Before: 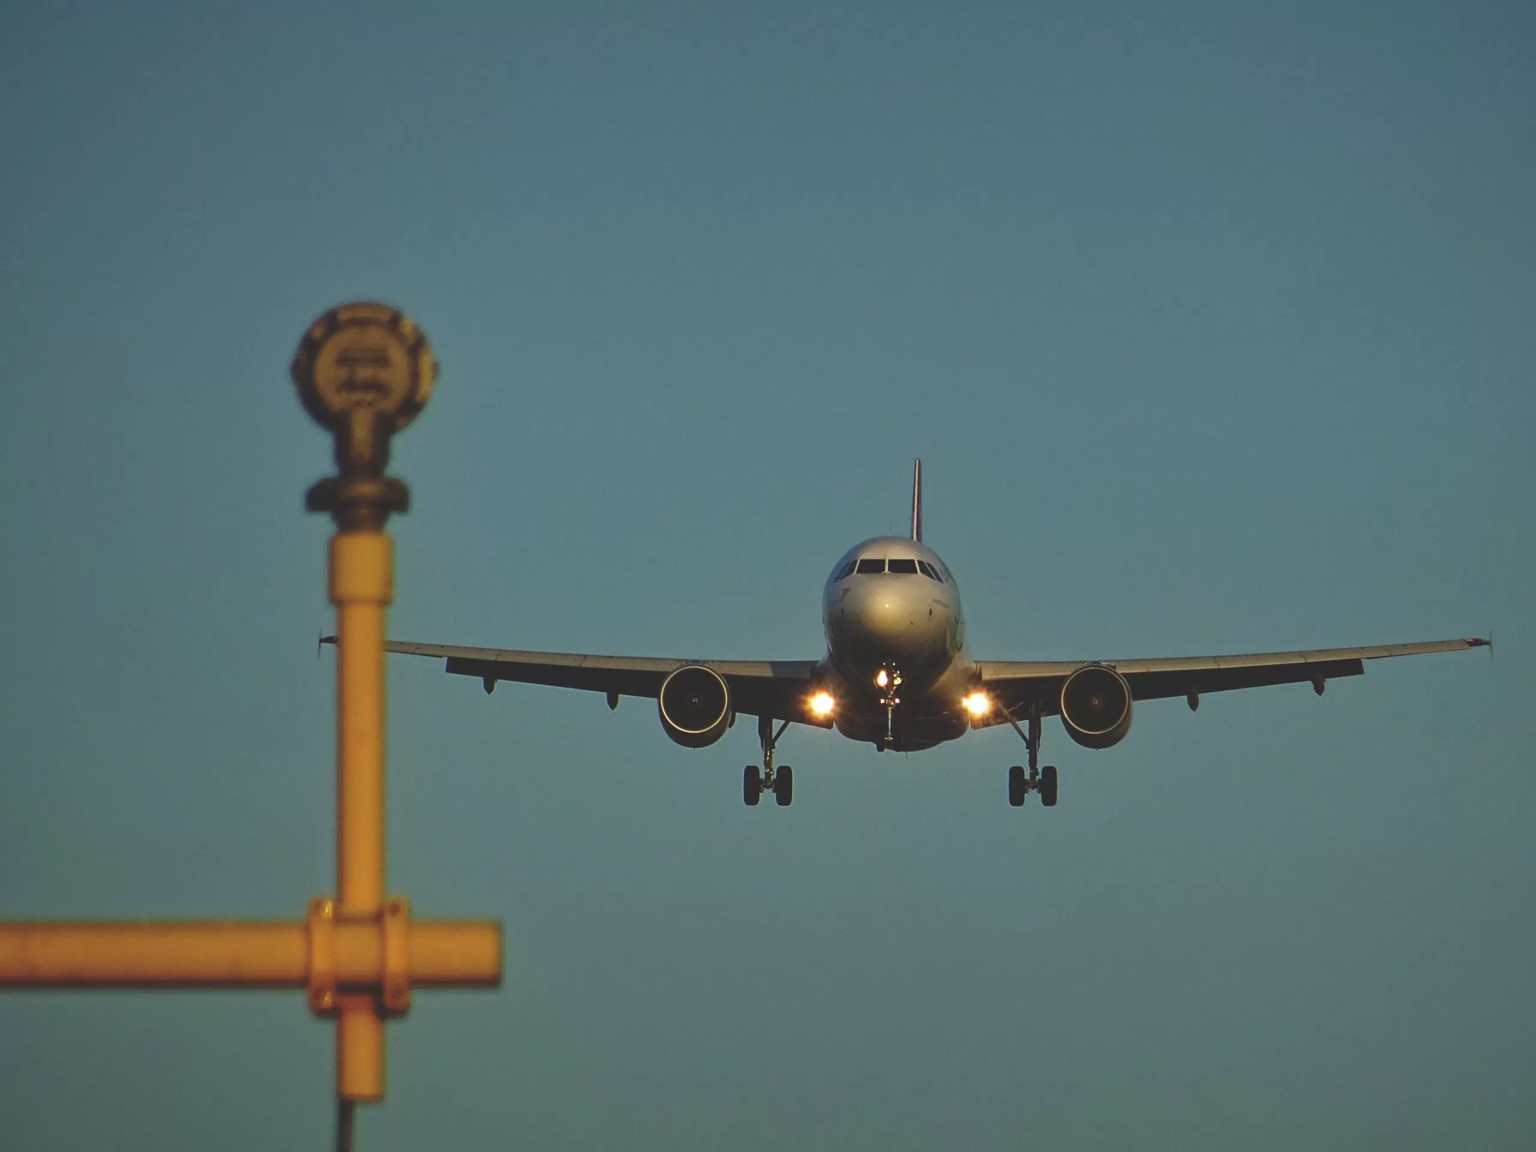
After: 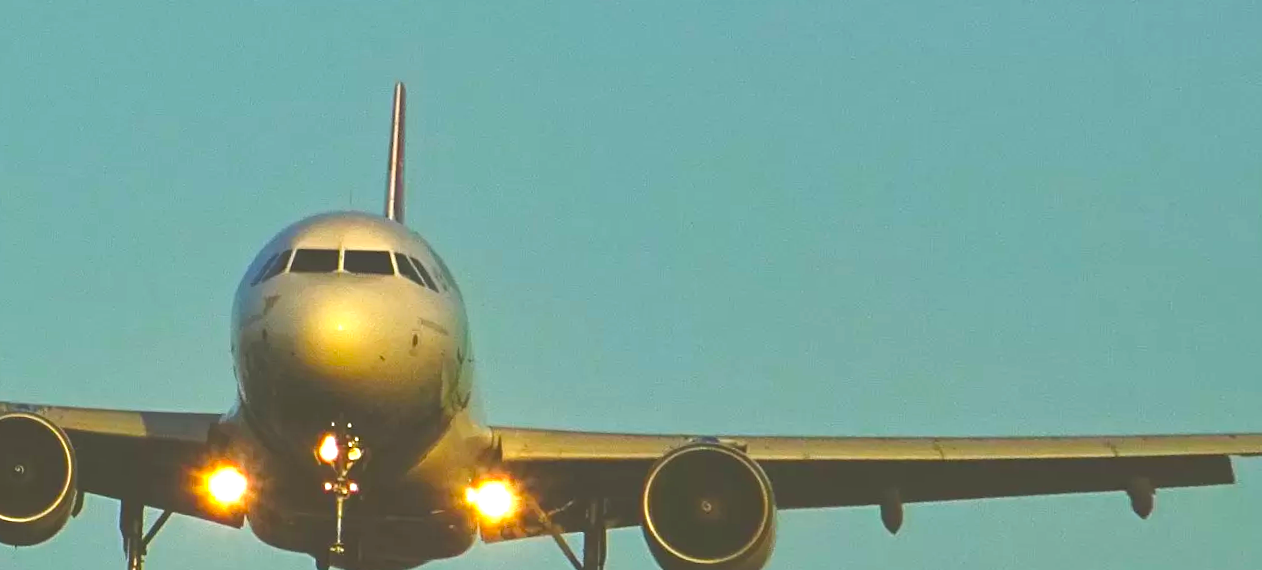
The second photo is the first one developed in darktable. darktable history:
crop: left 36.607%, top 34.735%, right 13.146%, bottom 30.611%
exposure: black level correction -0.002, exposure 1.115 EV, compensate highlight preservation false
rotate and perspective: rotation 1.69°, lens shift (vertical) -0.023, lens shift (horizontal) -0.291, crop left 0.025, crop right 0.988, crop top 0.092, crop bottom 0.842
color balance: mode lift, gamma, gain (sRGB), lift [1.04, 1, 1, 0.97], gamma [1.01, 1, 1, 0.97], gain [0.96, 1, 1, 0.97]
contrast brightness saturation: saturation 0.13
color balance rgb: perceptual saturation grading › global saturation 25%, global vibrance 10%
